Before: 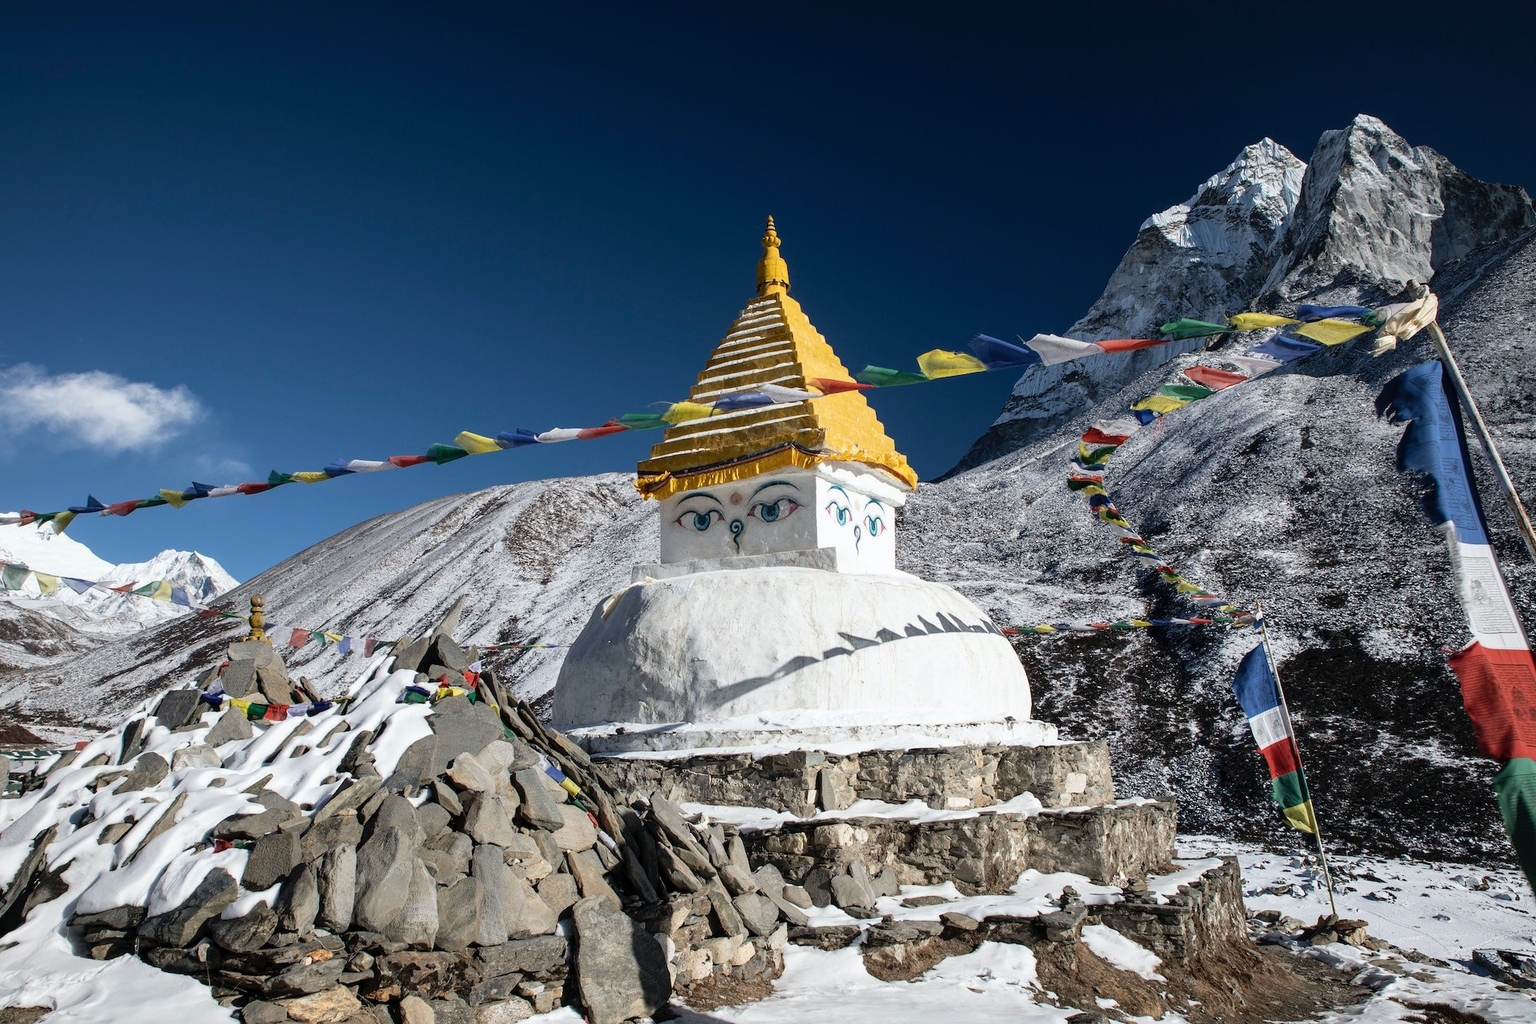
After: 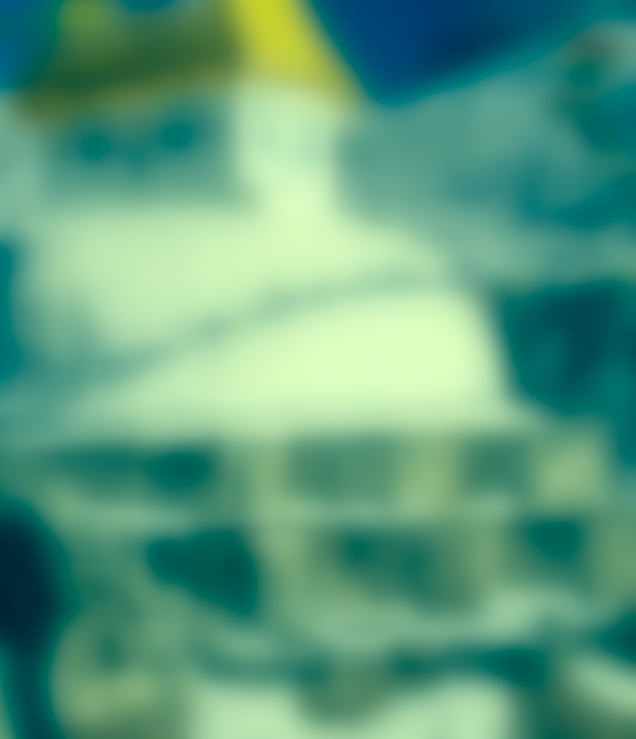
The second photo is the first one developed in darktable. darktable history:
lowpass: radius 16, unbound 0
crop: left 40.878%, top 39.176%, right 25.993%, bottom 3.081%
color correction: highlights a* -15.58, highlights b* 40, shadows a* -40, shadows b* -26.18
color calibration: x 0.367, y 0.376, temperature 4372.25 K
